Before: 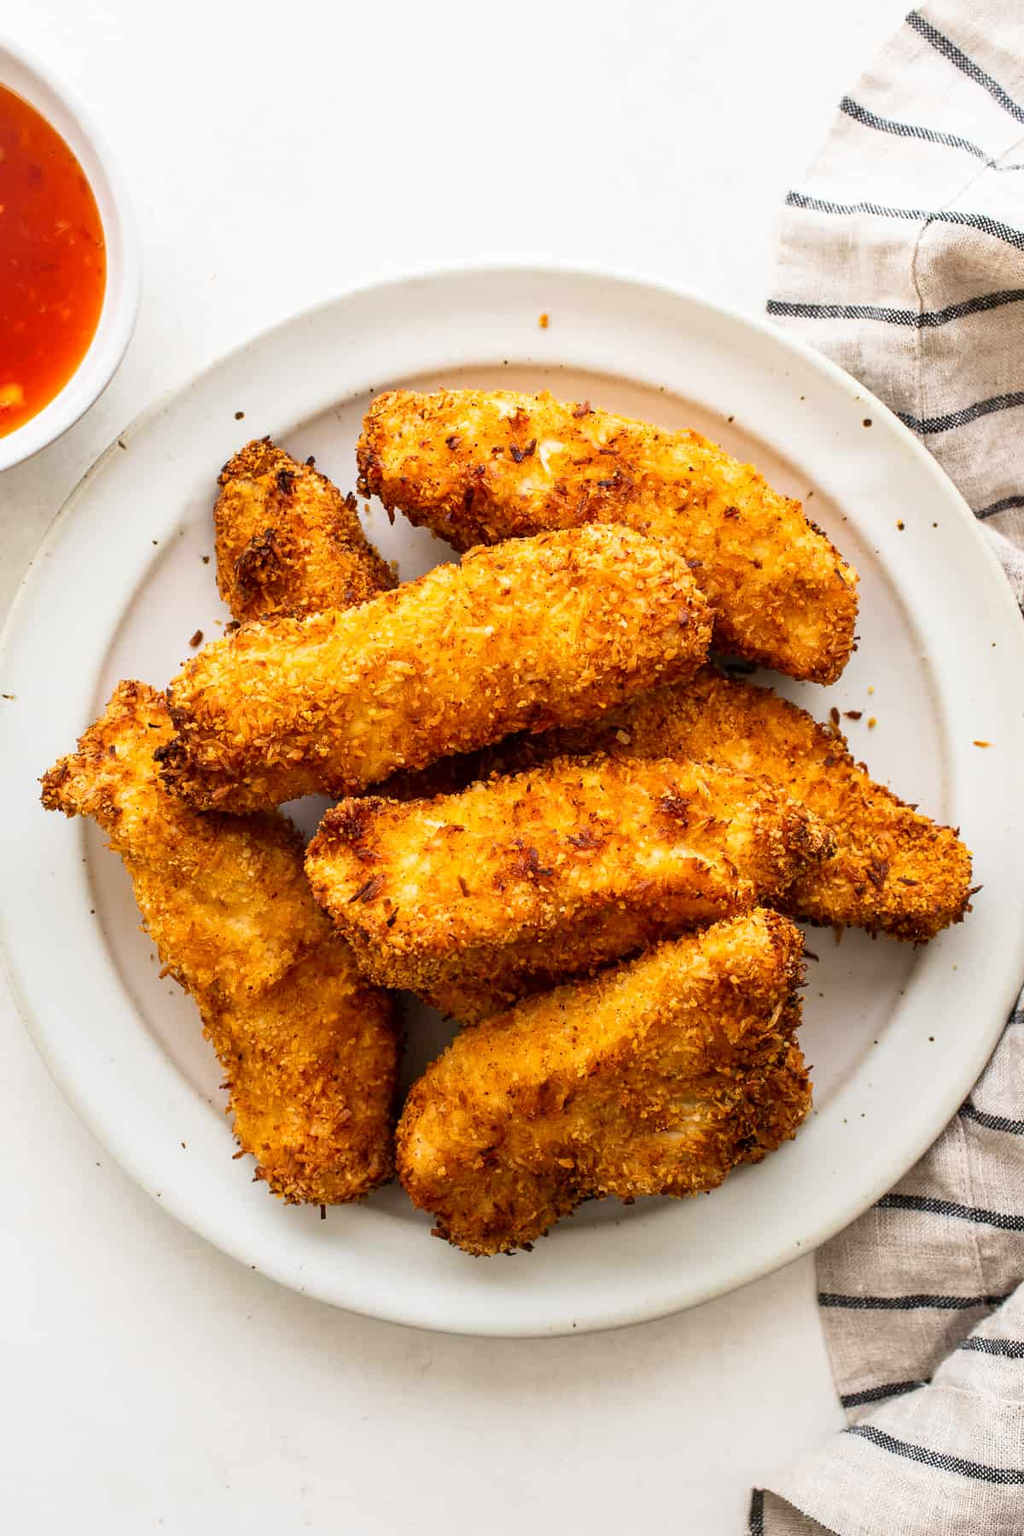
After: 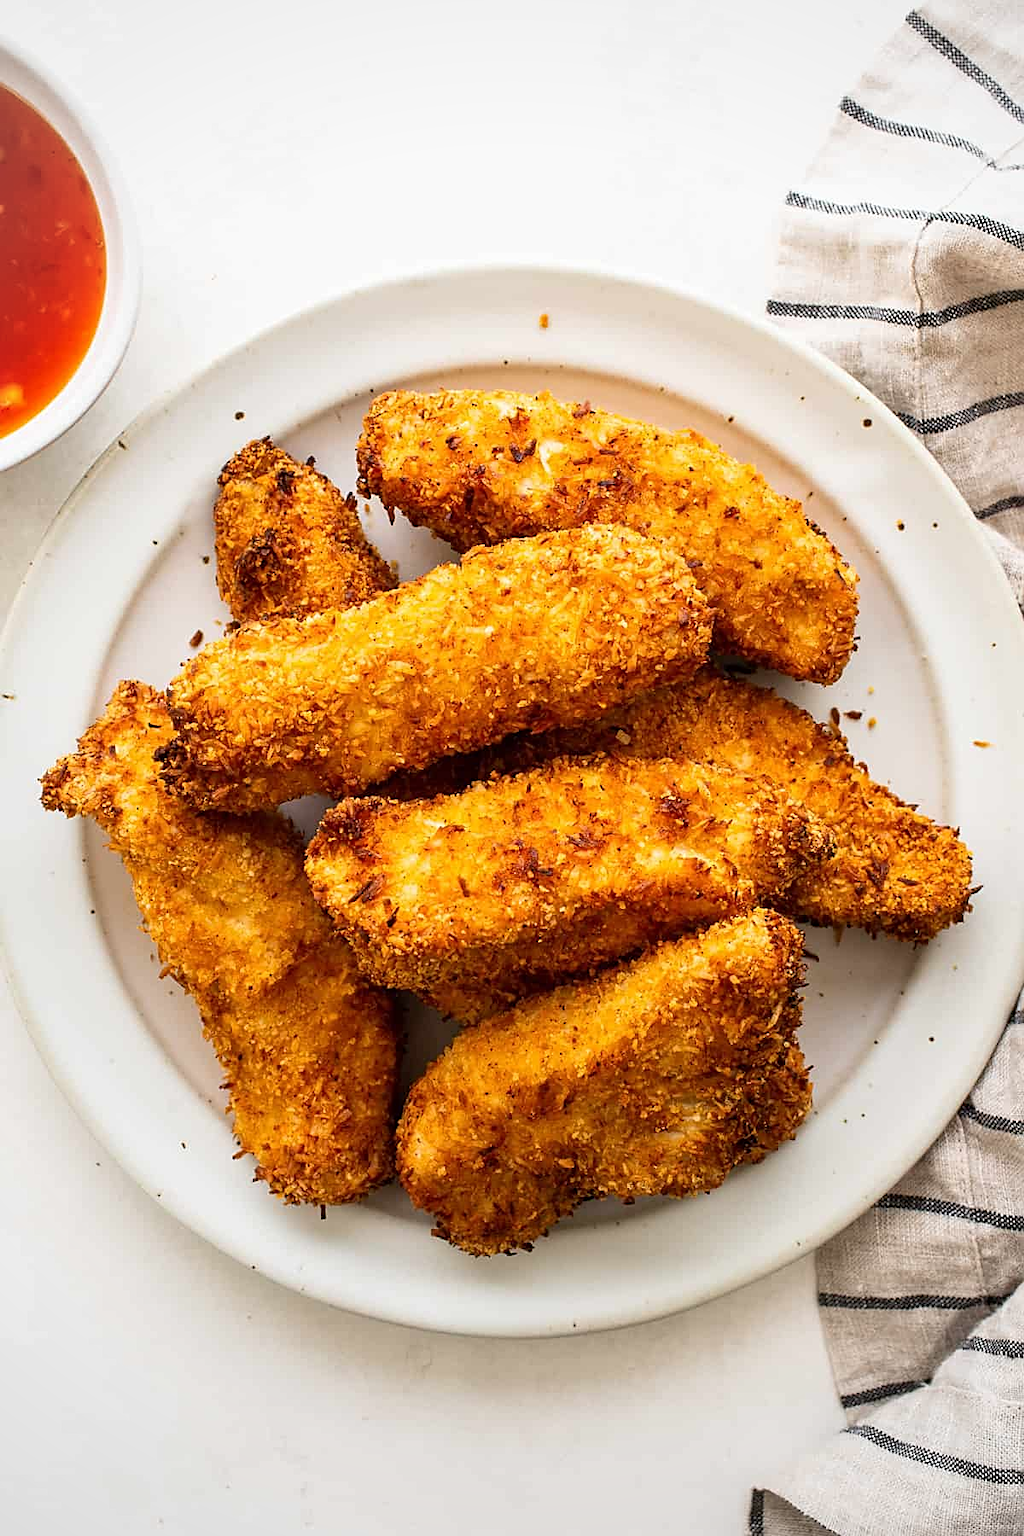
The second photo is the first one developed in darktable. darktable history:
rgb levels: preserve colors max RGB
sharpen: on, module defaults
vignetting: brightness -0.167
